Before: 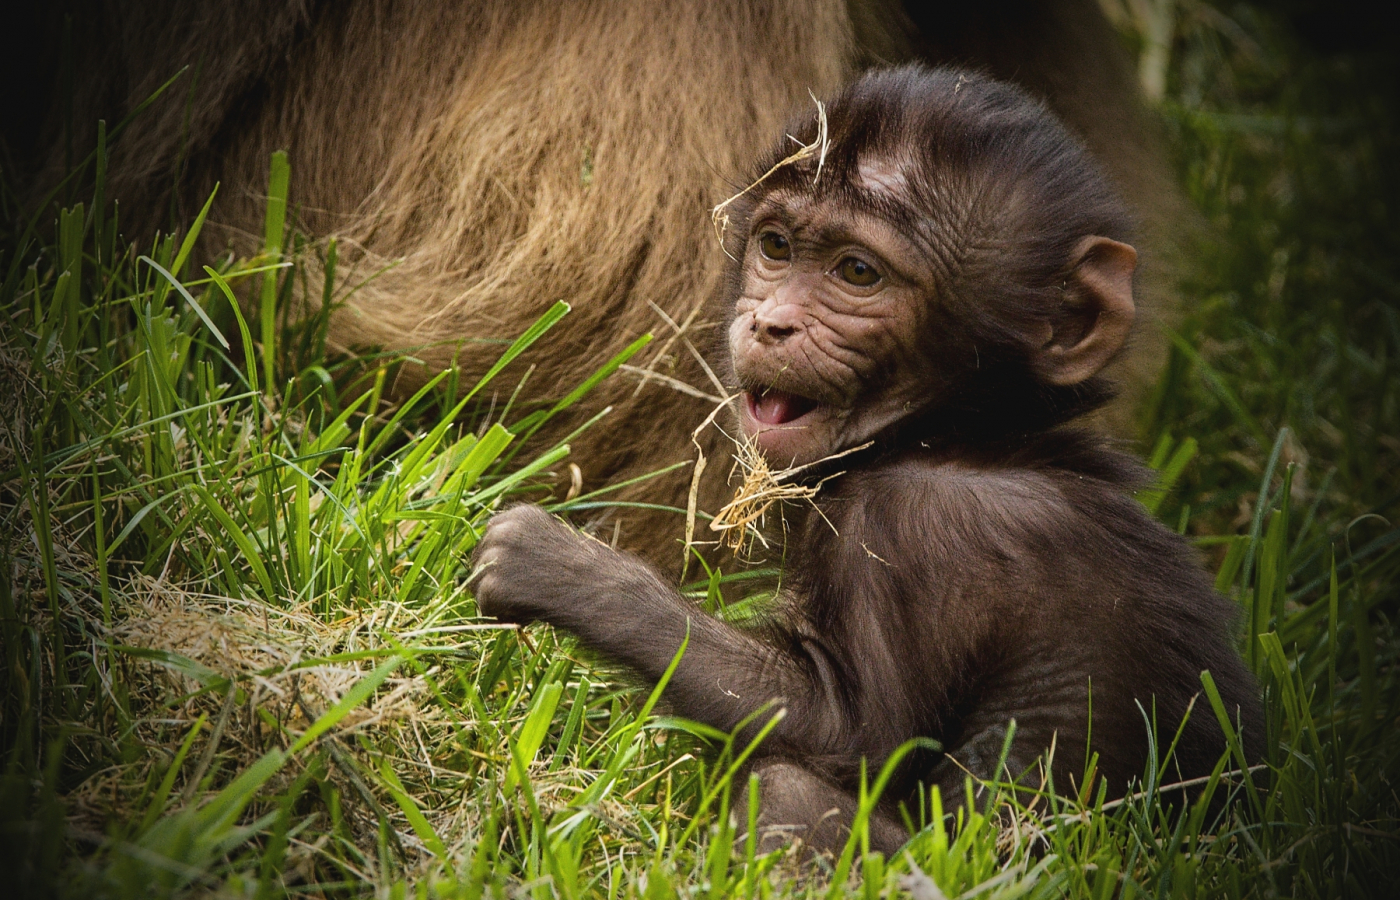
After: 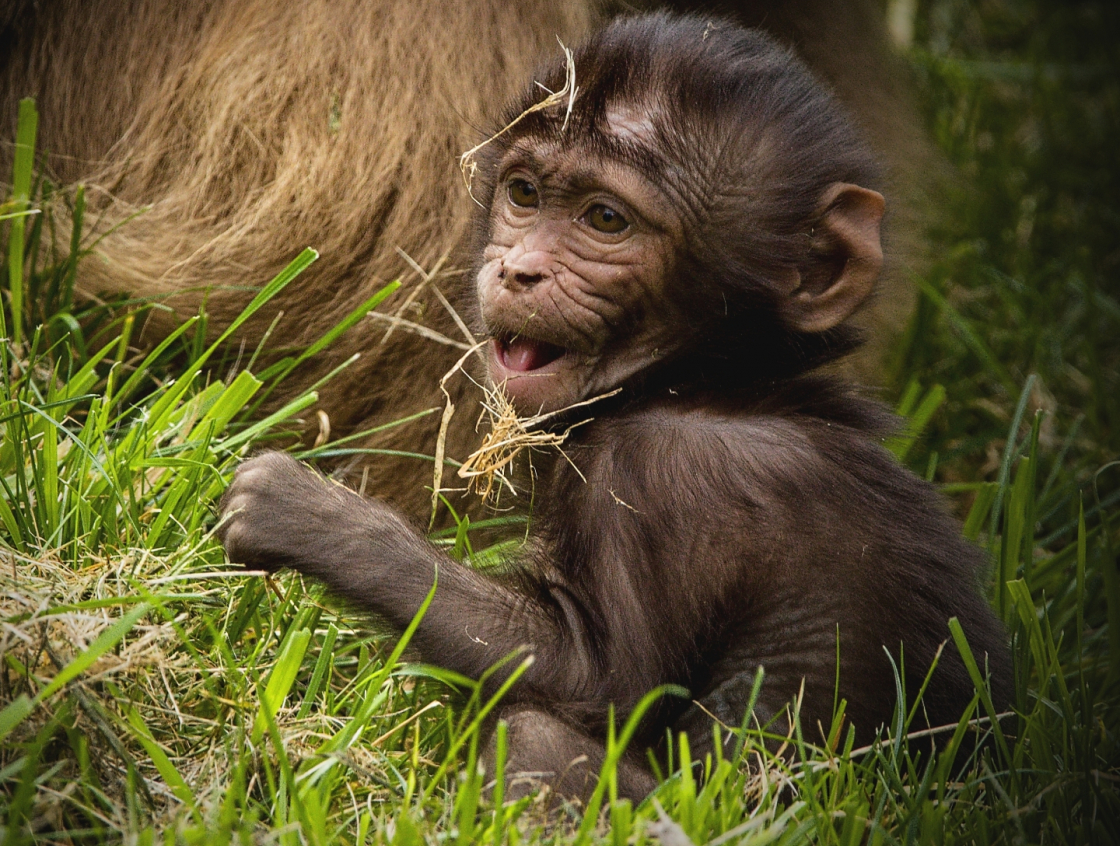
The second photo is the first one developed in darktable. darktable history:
crop and rotate: left 18.096%, top 5.906%, right 1.858%
